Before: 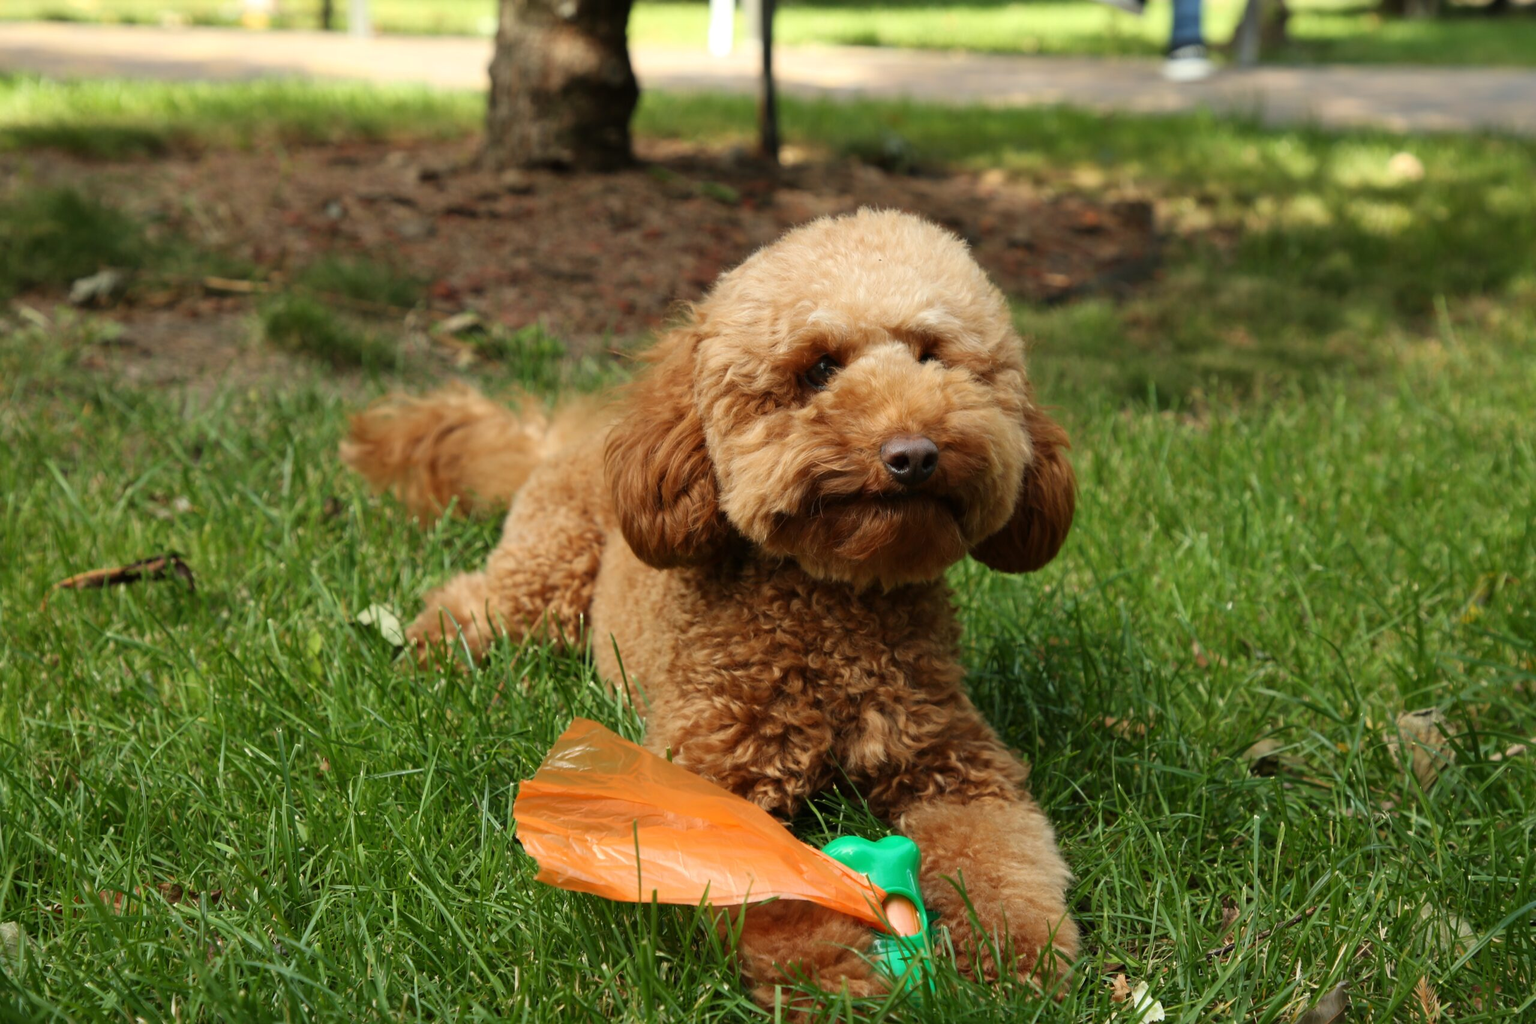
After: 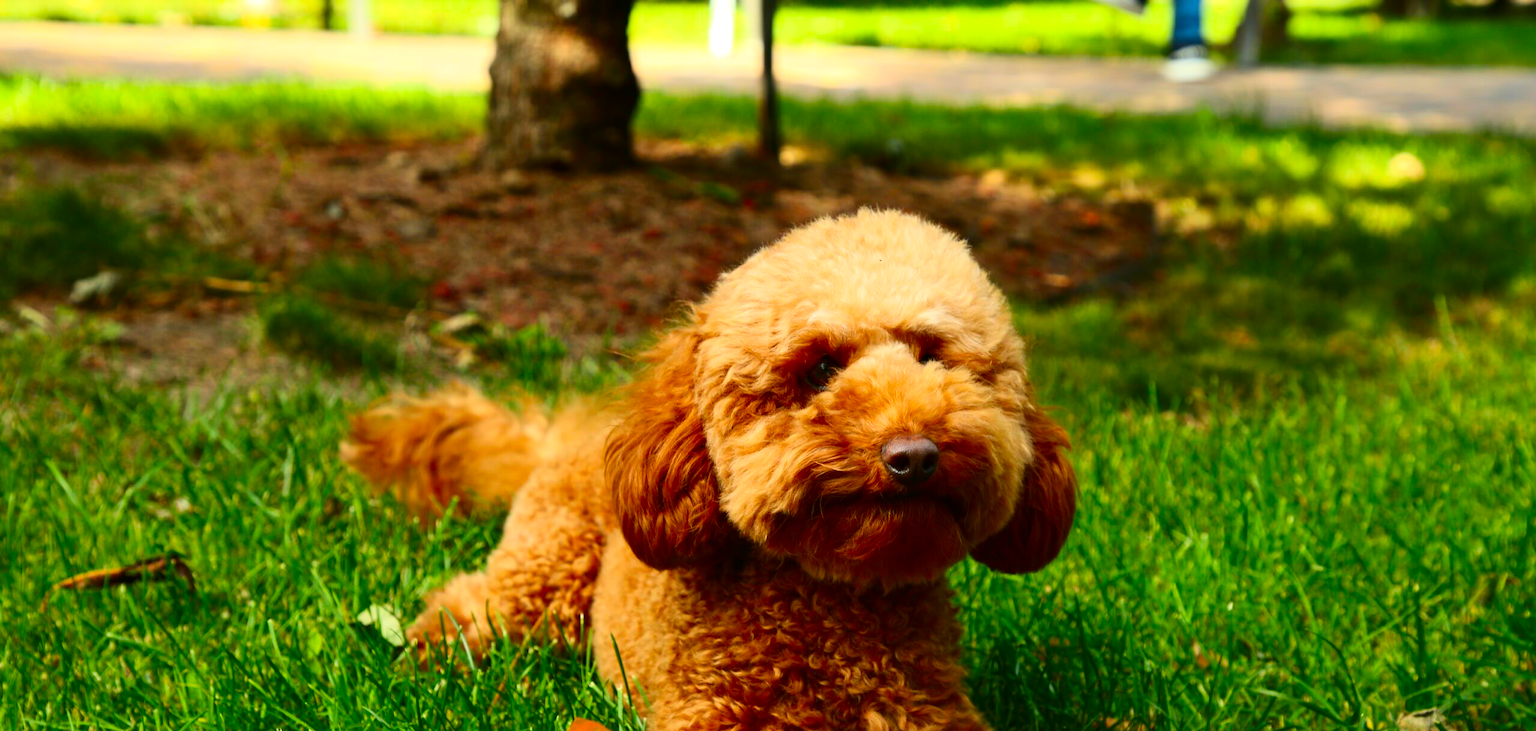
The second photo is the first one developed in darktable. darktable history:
crop: bottom 28.576%
contrast brightness saturation: contrast 0.26, brightness 0.02, saturation 0.87
bloom: size 3%, threshold 100%, strength 0%
